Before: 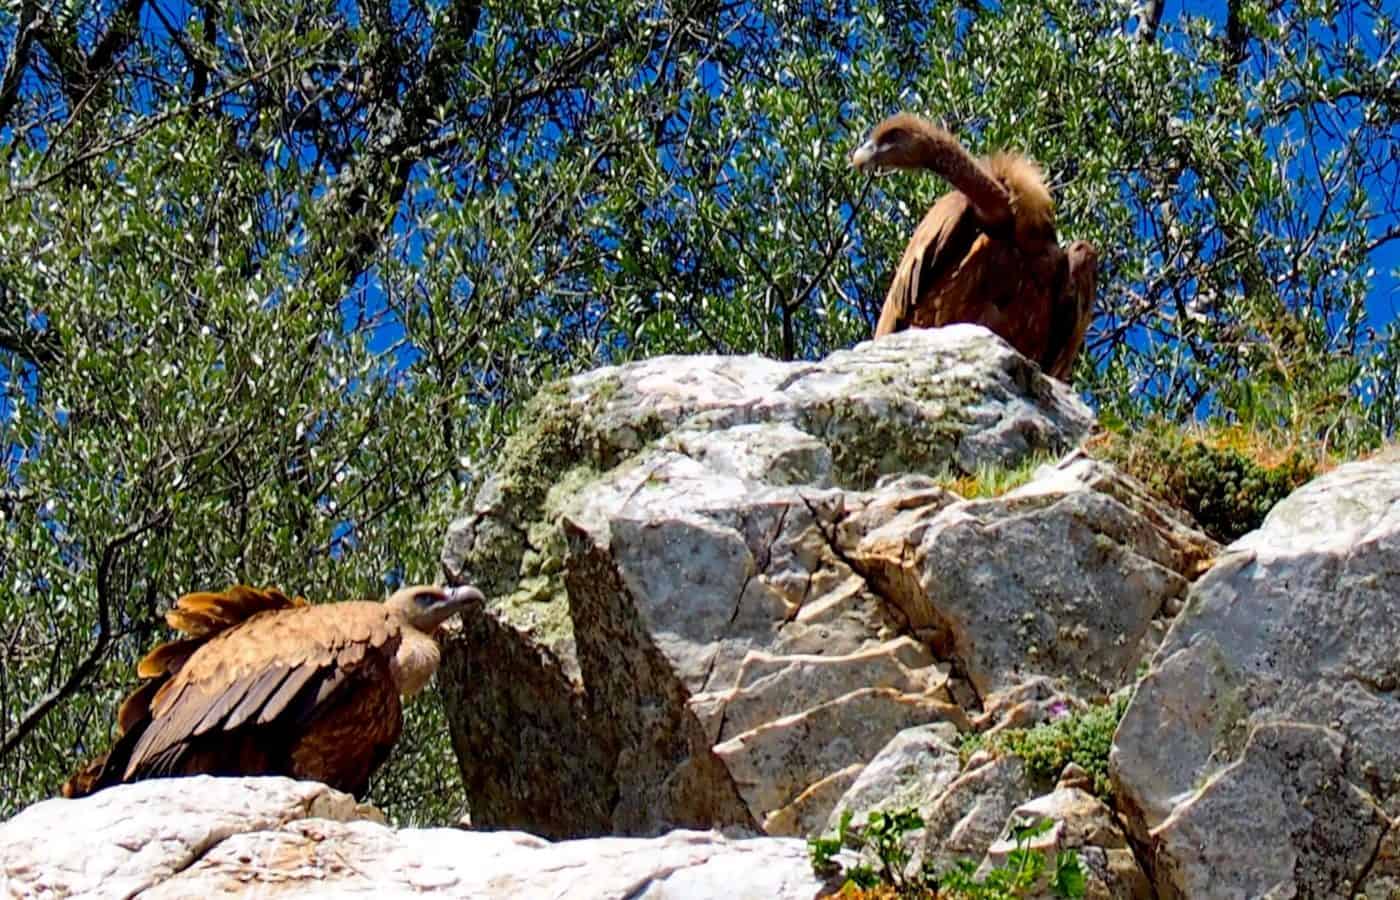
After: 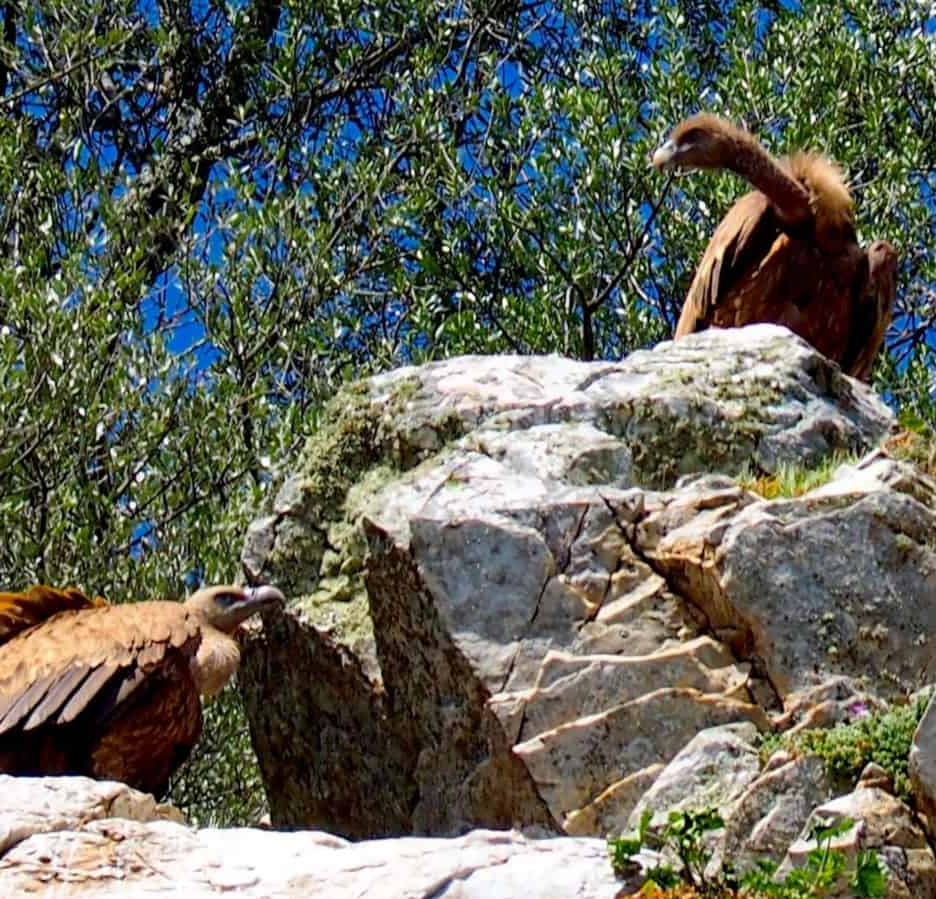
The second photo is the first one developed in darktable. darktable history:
crop and rotate: left 14.423%, right 18.693%
